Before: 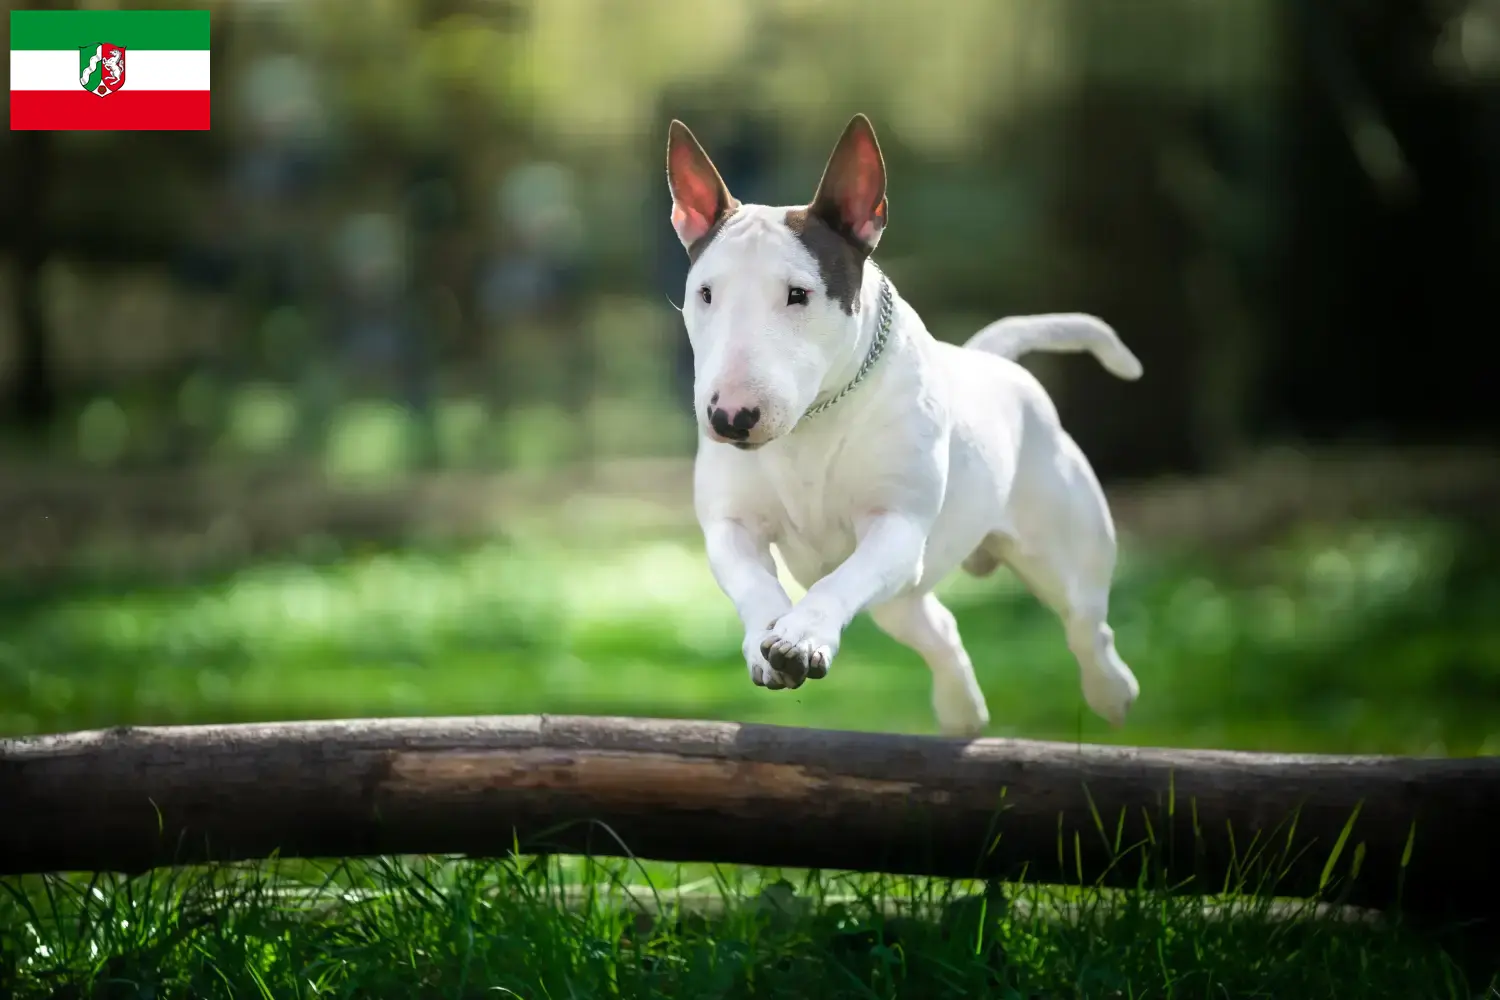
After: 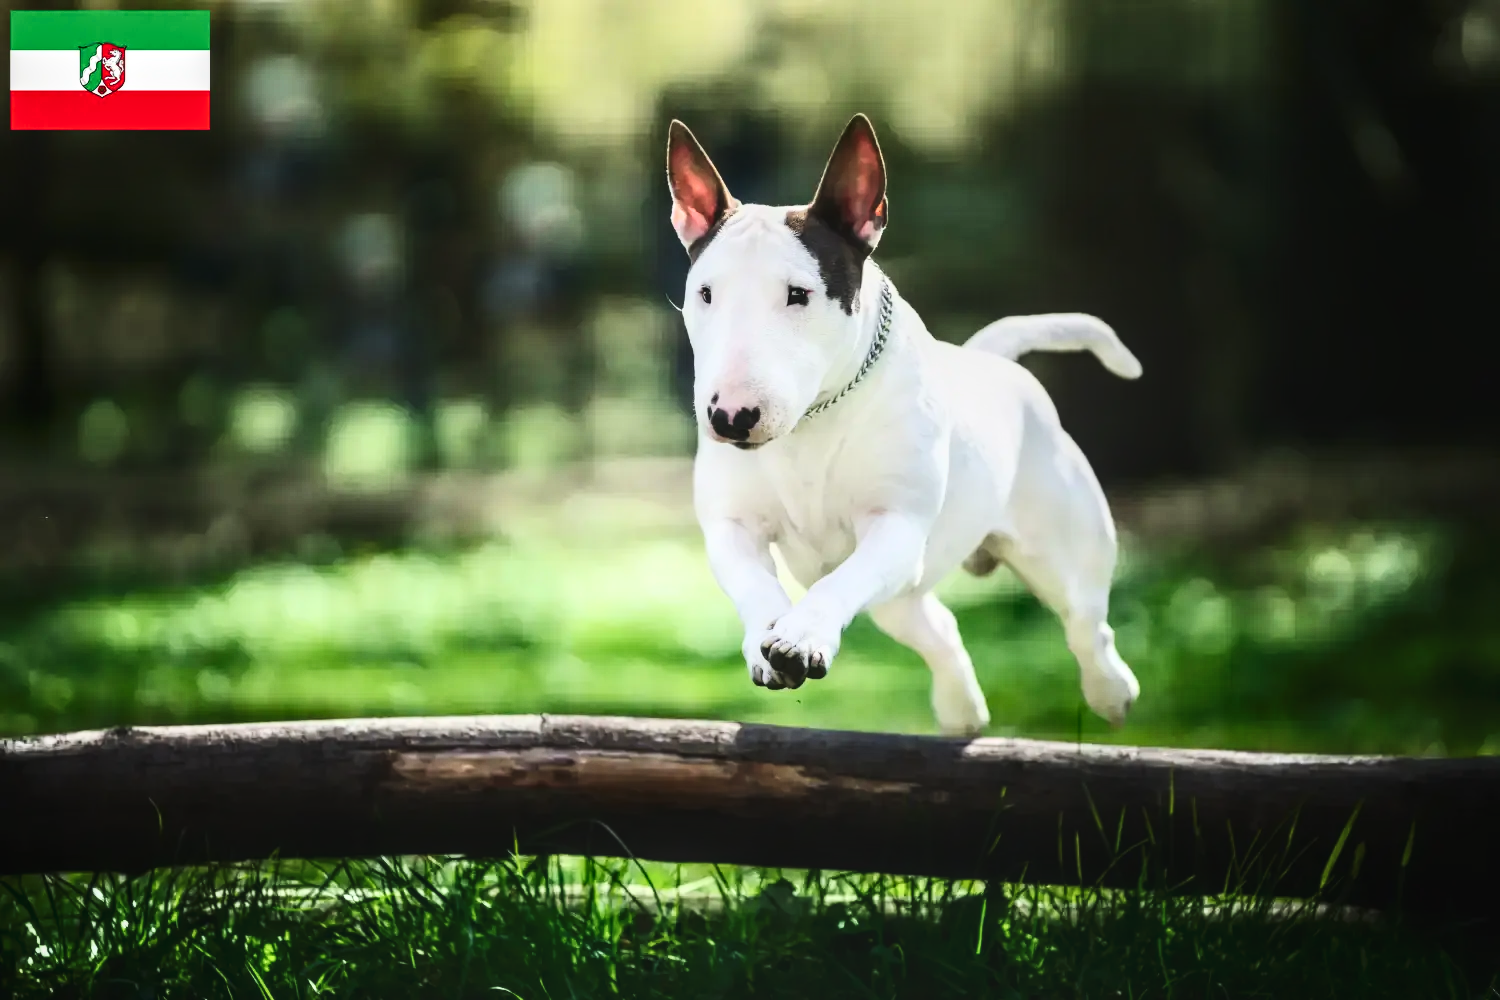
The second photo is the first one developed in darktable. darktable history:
tone curve: curves: ch0 [(0, 0.032) (0.181, 0.152) (0.751, 0.762) (1, 1)], preserve colors none
contrast brightness saturation: contrast 0.383, brightness 0.112
local contrast: on, module defaults
